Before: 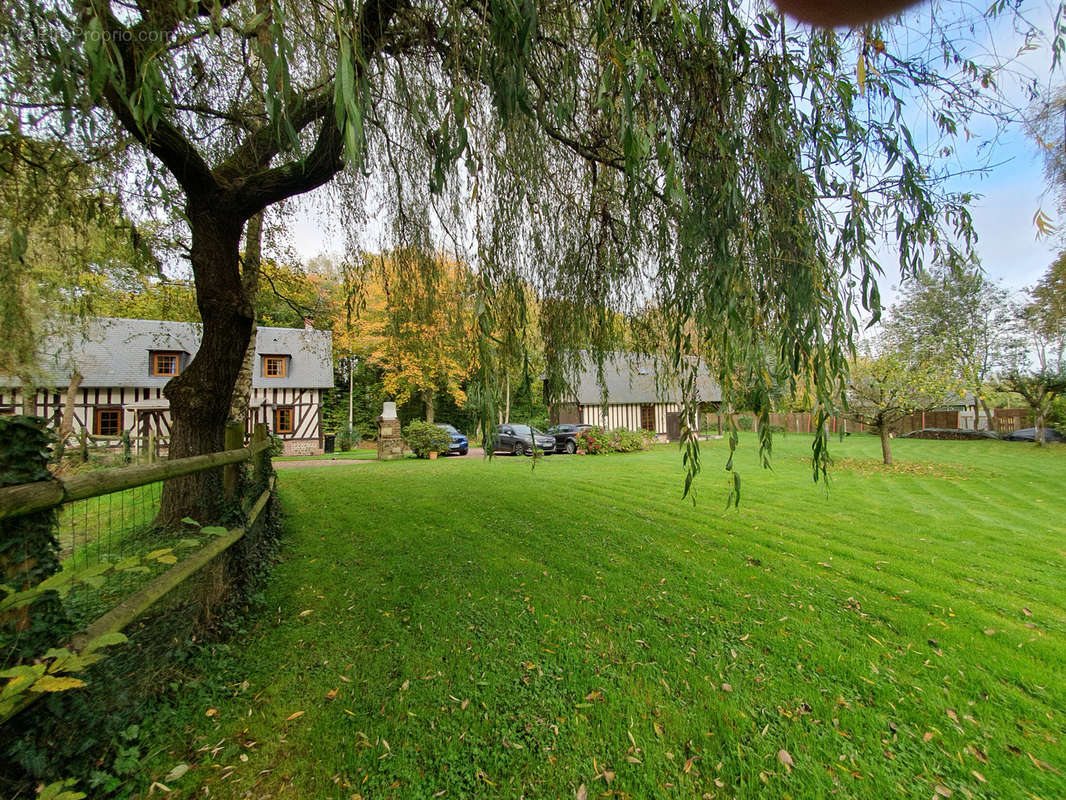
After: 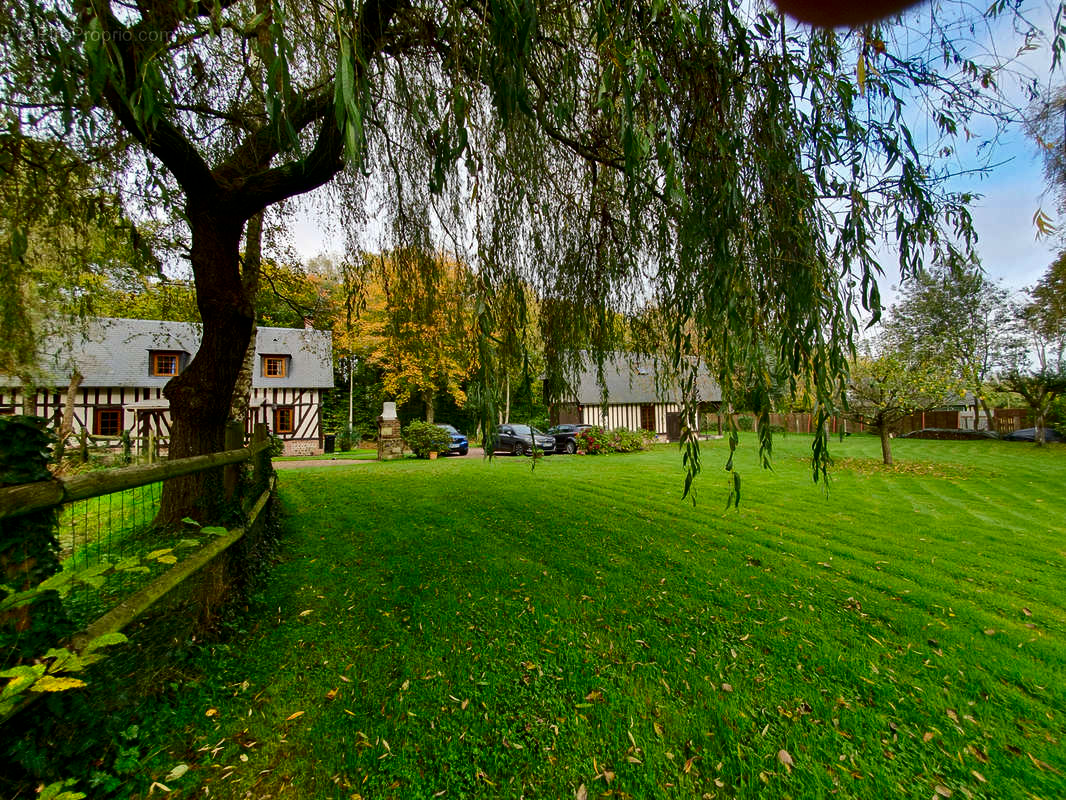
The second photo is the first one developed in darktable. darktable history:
shadows and highlights: low approximation 0.01, soften with gaussian
contrast brightness saturation: contrast 0.103, brightness -0.278, saturation 0.139
